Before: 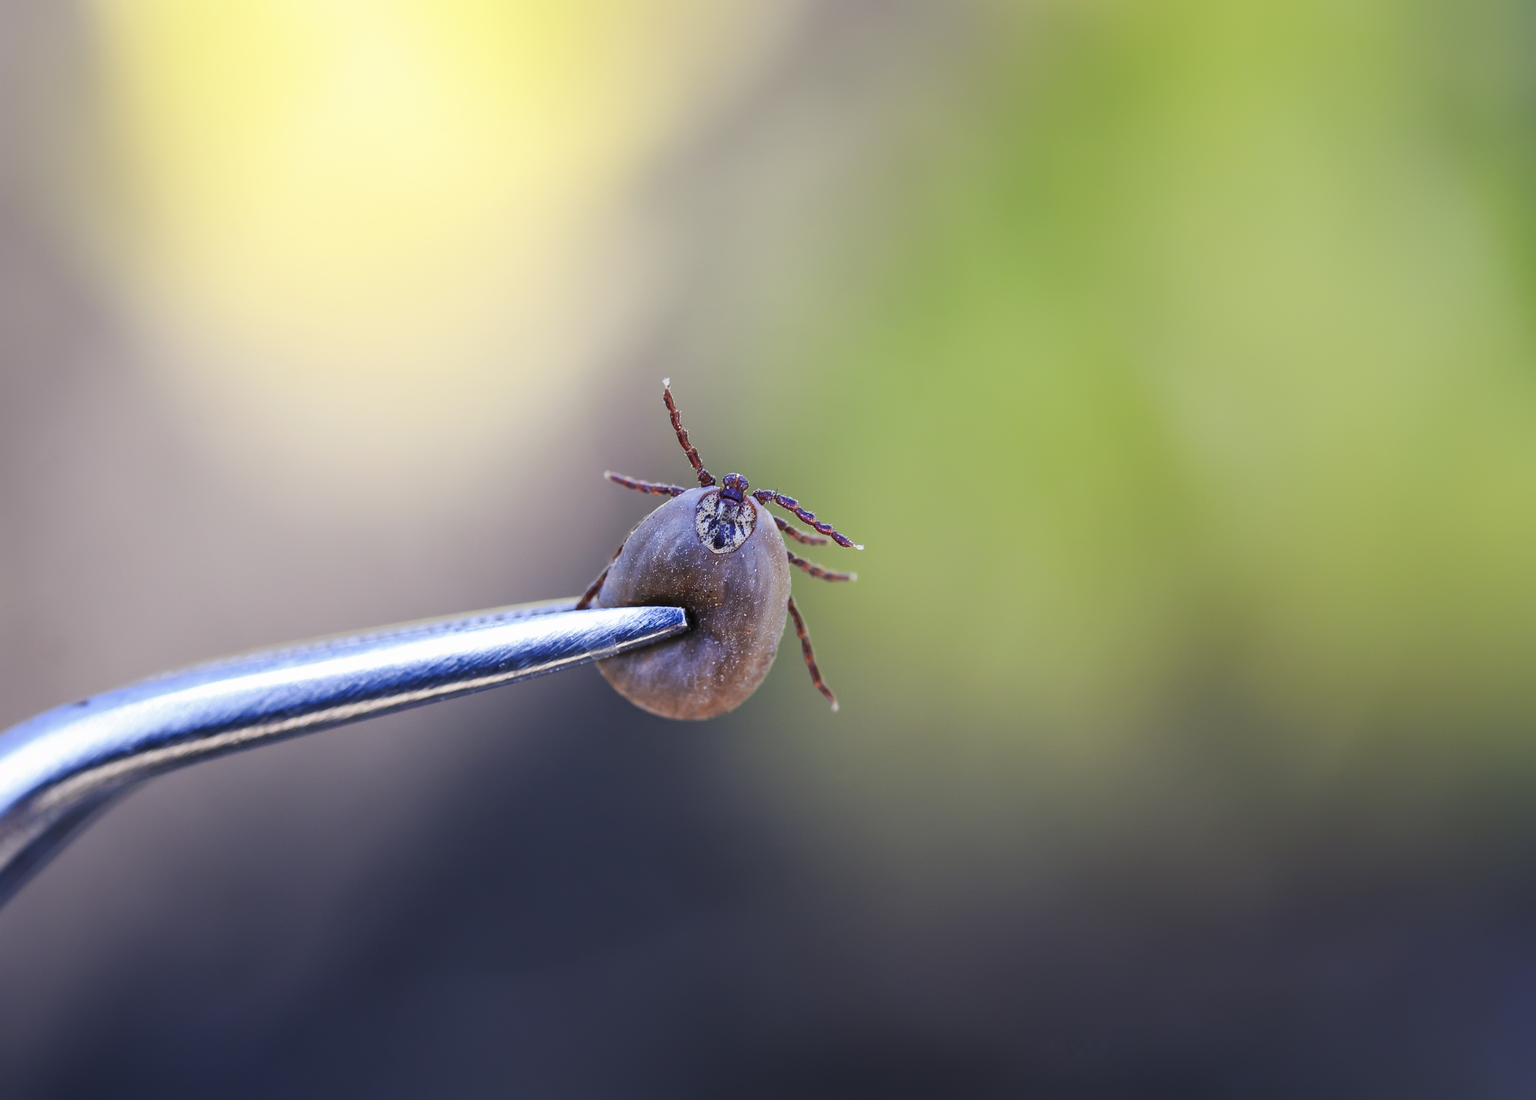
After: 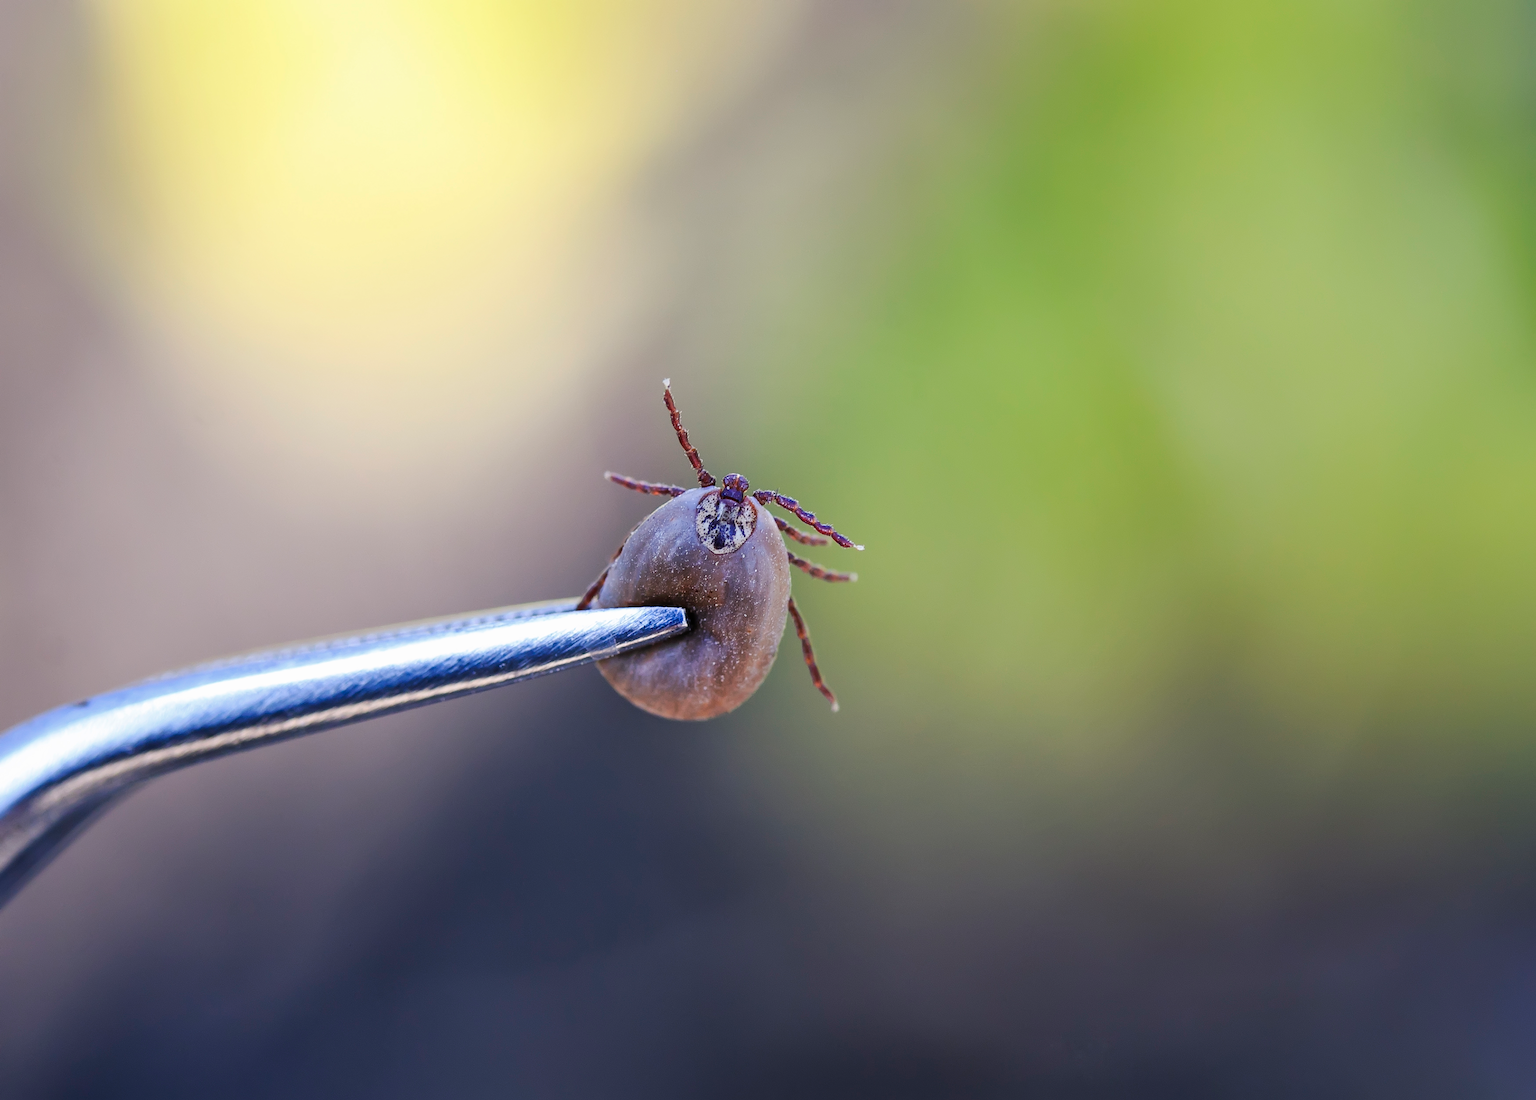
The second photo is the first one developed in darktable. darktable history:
shadows and highlights: shadows 36.89, highlights -28.06, soften with gaussian
